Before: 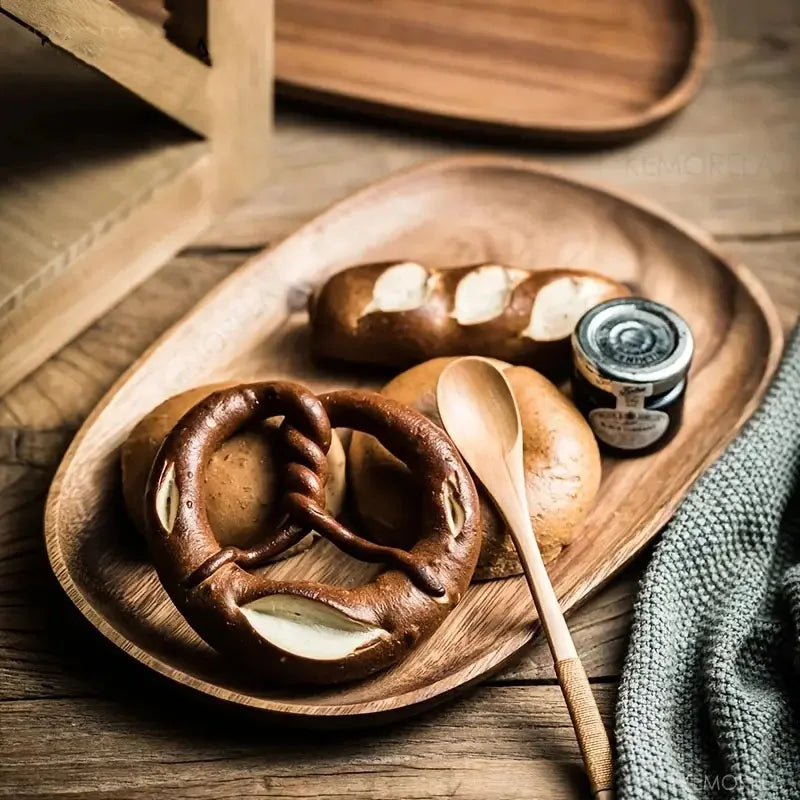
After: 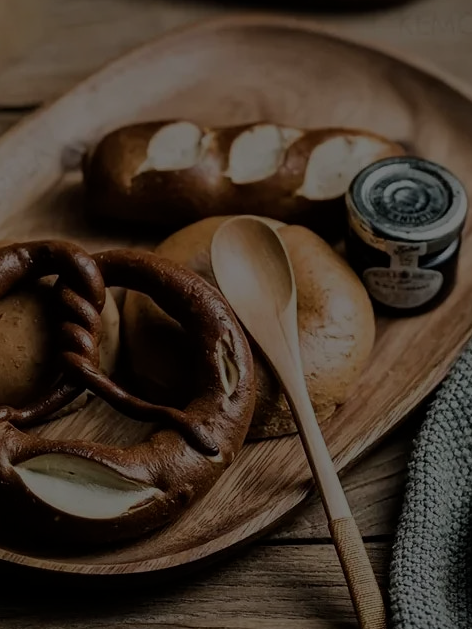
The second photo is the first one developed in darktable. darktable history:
exposure: exposure -2.446 EV, compensate highlight preservation false
crop and rotate: left 28.256%, top 17.734%, right 12.656%, bottom 3.573%
